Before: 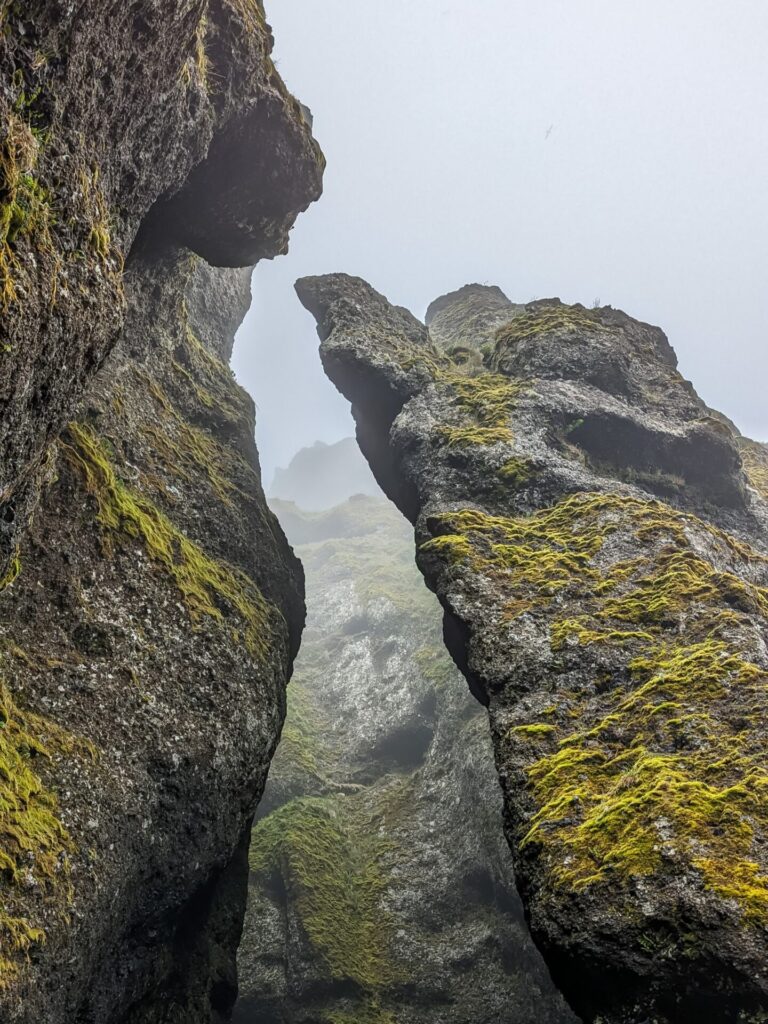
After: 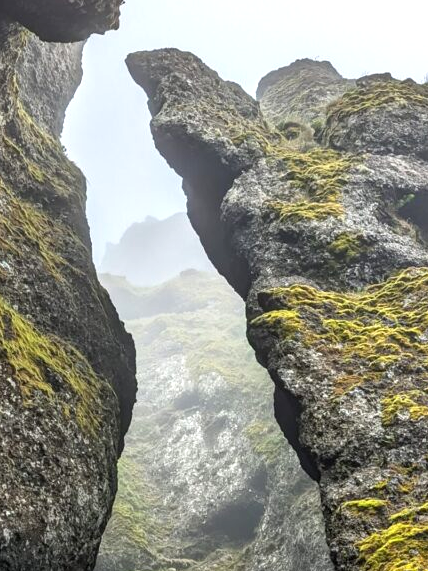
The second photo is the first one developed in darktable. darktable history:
crop and rotate: left 22.13%, top 22.054%, right 22.026%, bottom 22.102%
exposure: exposure 0.564 EV, compensate highlight preservation false
